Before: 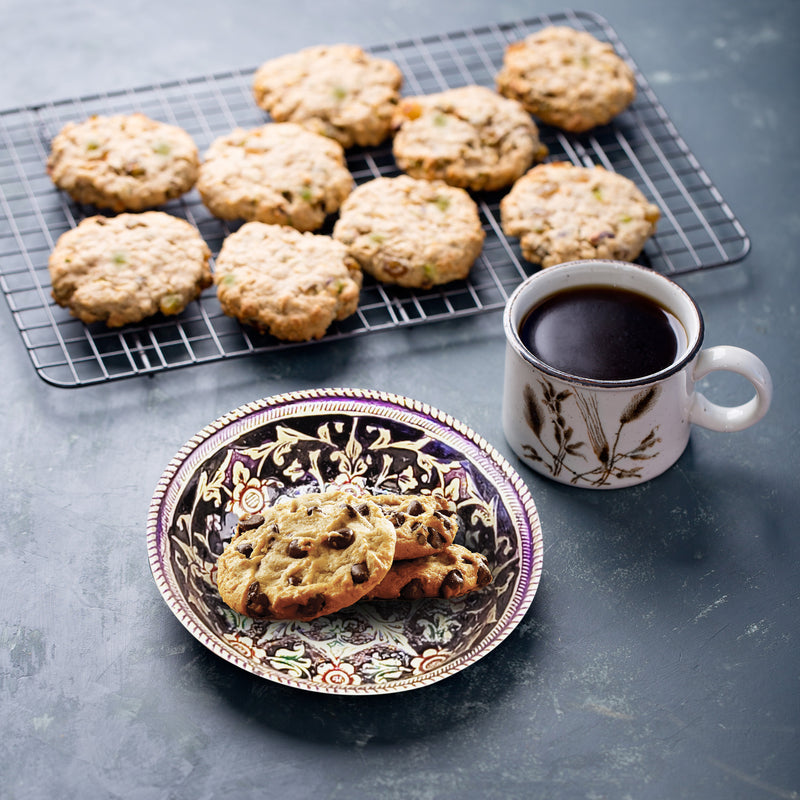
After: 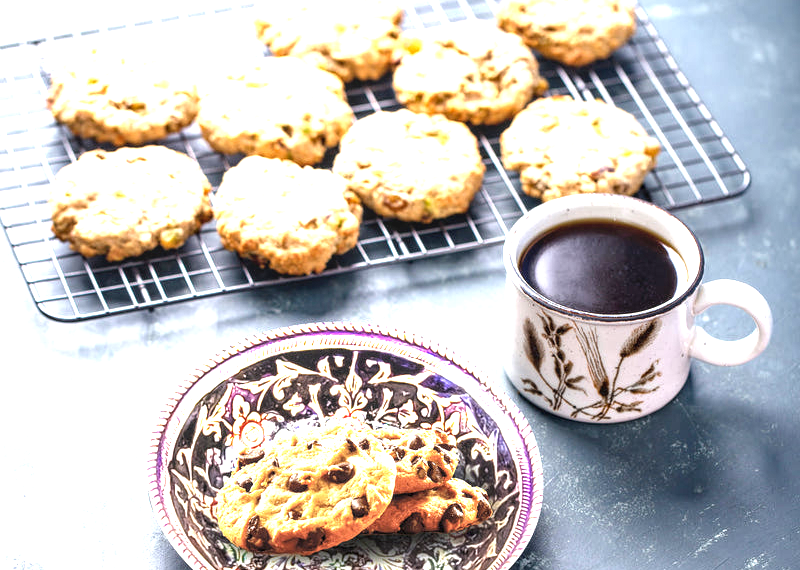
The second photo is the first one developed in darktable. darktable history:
local contrast: detail 130%
exposure: black level correction 0, exposure 1.488 EV, compensate highlight preservation false
crop and rotate: top 8.401%, bottom 20.321%
